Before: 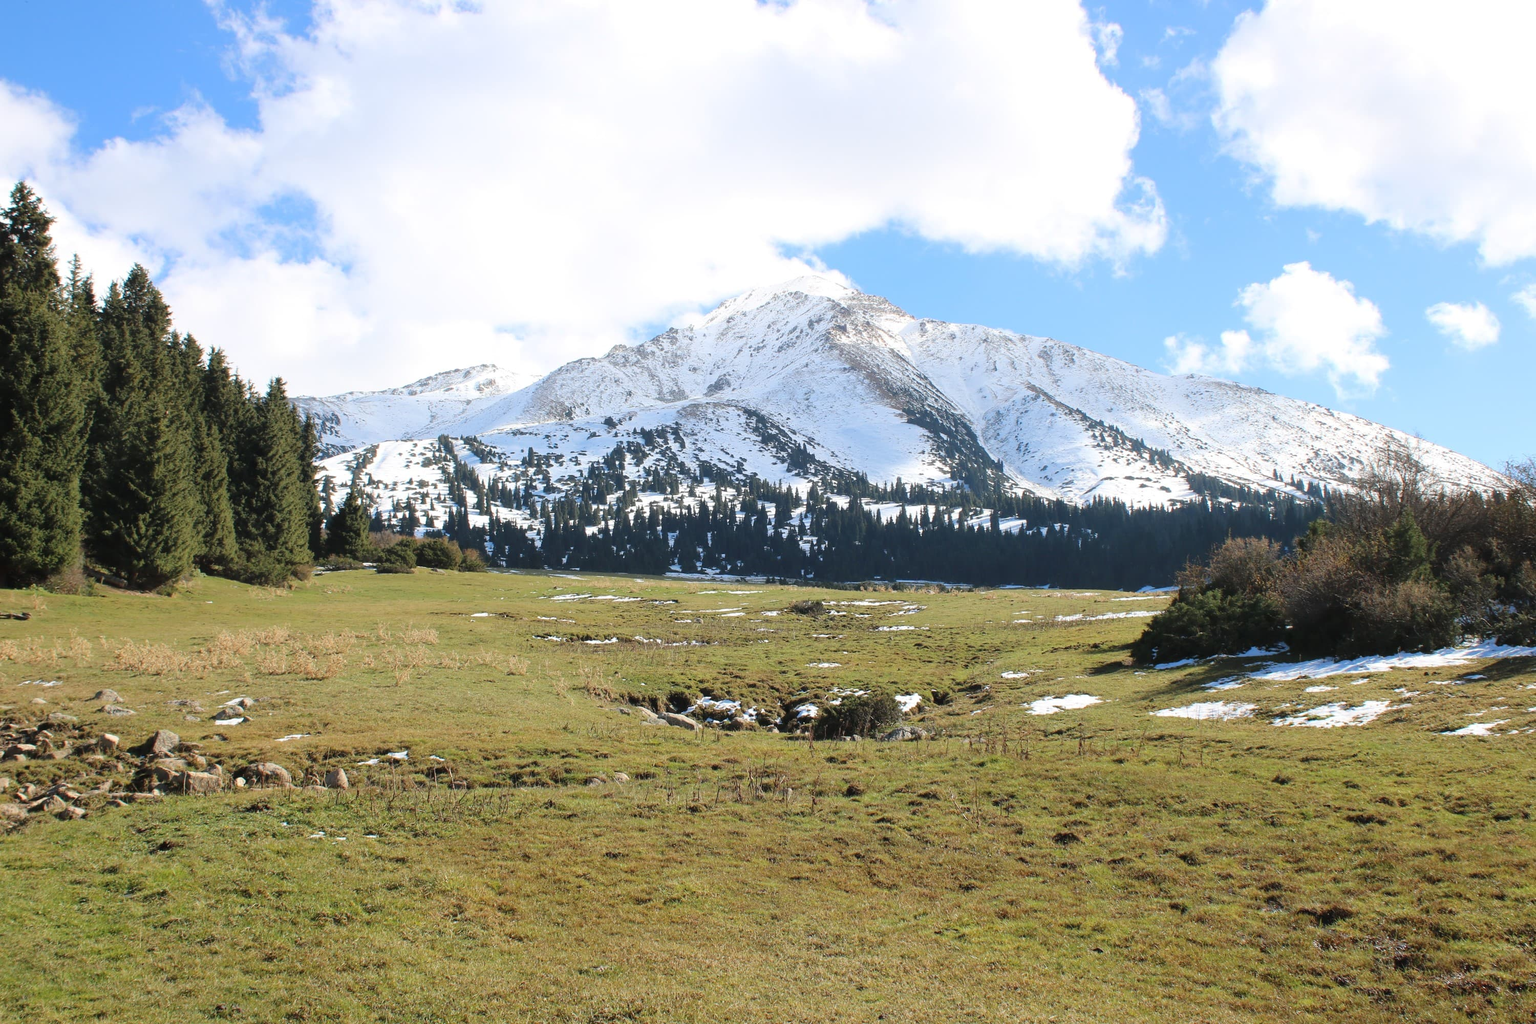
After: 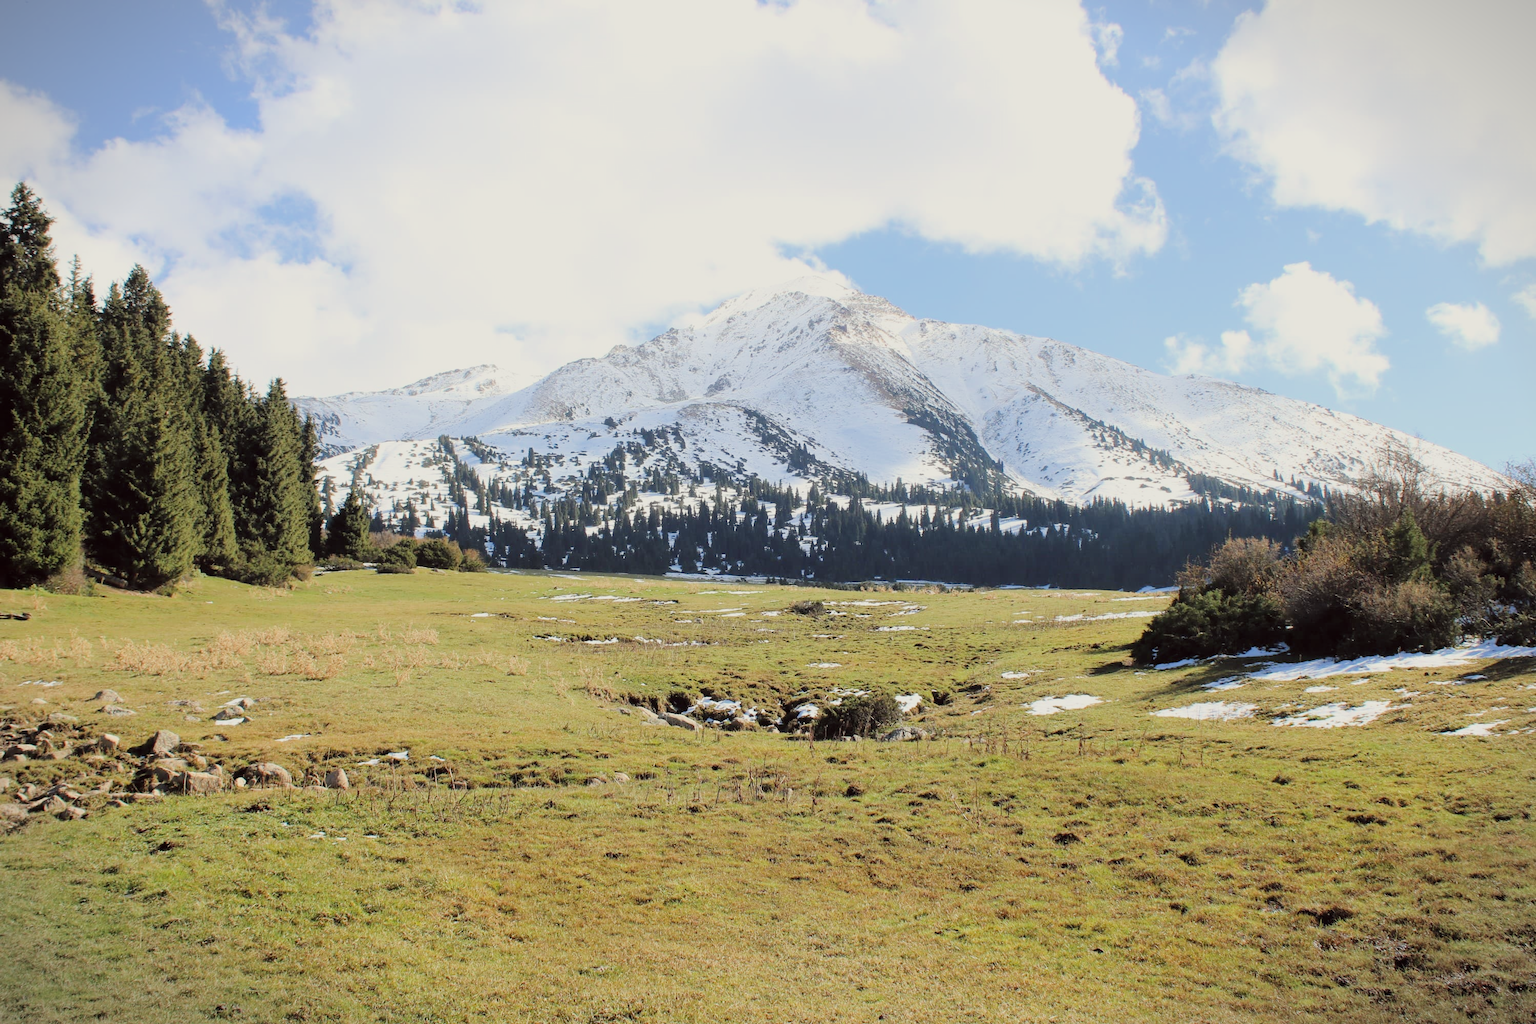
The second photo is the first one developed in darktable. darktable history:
exposure: exposure 0.497 EV, compensate highlight preservation false
color correction: highlights a* -0.94, highlights b* 4.57, shadows a* 3.64
filmic rgb: black relative exposure -7.65 EV, white relative exposure 4.56 EV, hardness 3.61, preserve chrominance max RGB, iterations of high-quality reconstruction 0
vignetting: fall-off start 99.93%, width/height ratio 1.304
